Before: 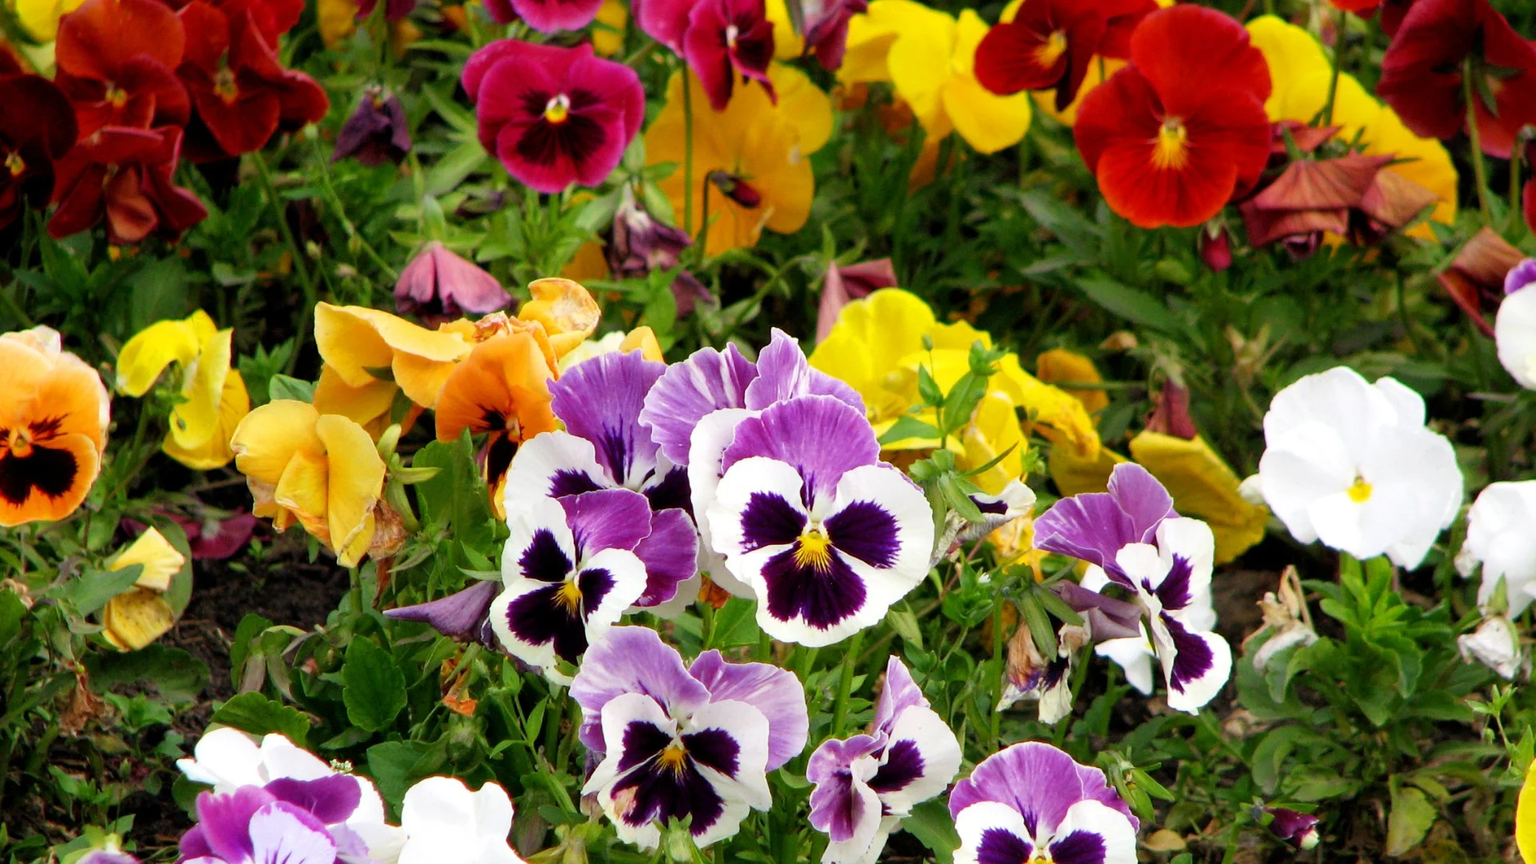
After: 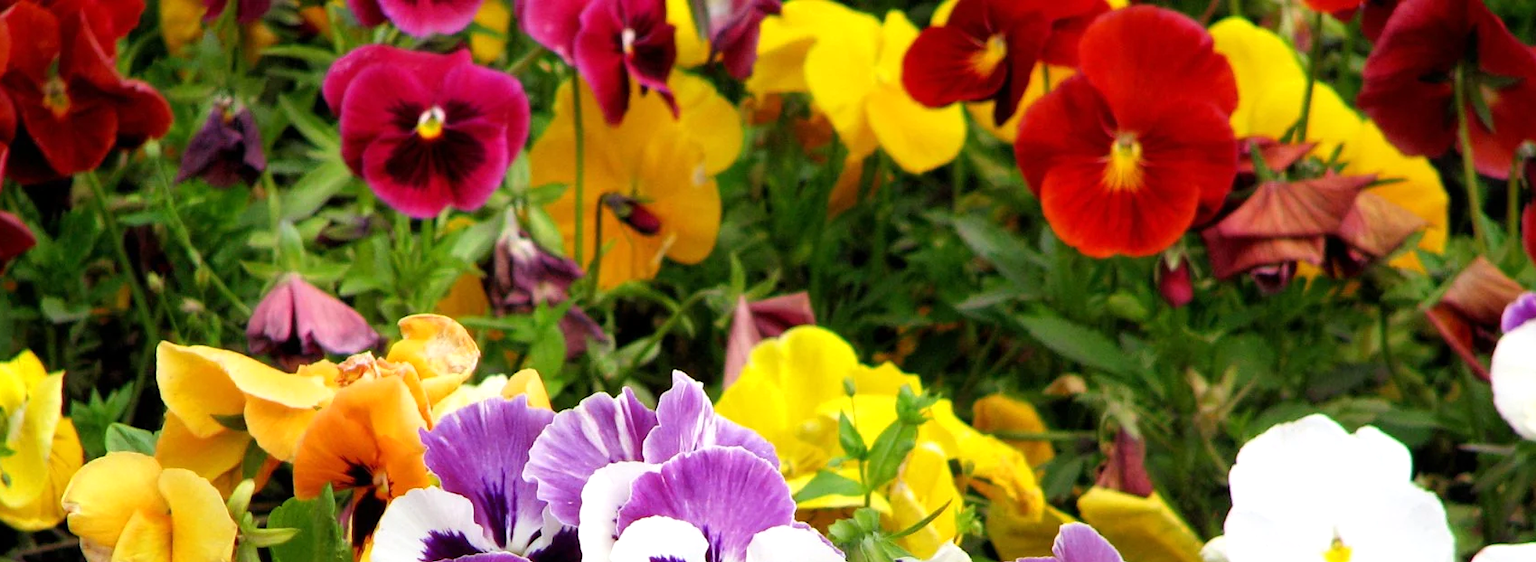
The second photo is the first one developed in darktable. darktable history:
crop and rotate: left 11.482%, bottom 42.374%
exposure: exposure 0.201 EV, compensate highlight preservation false
